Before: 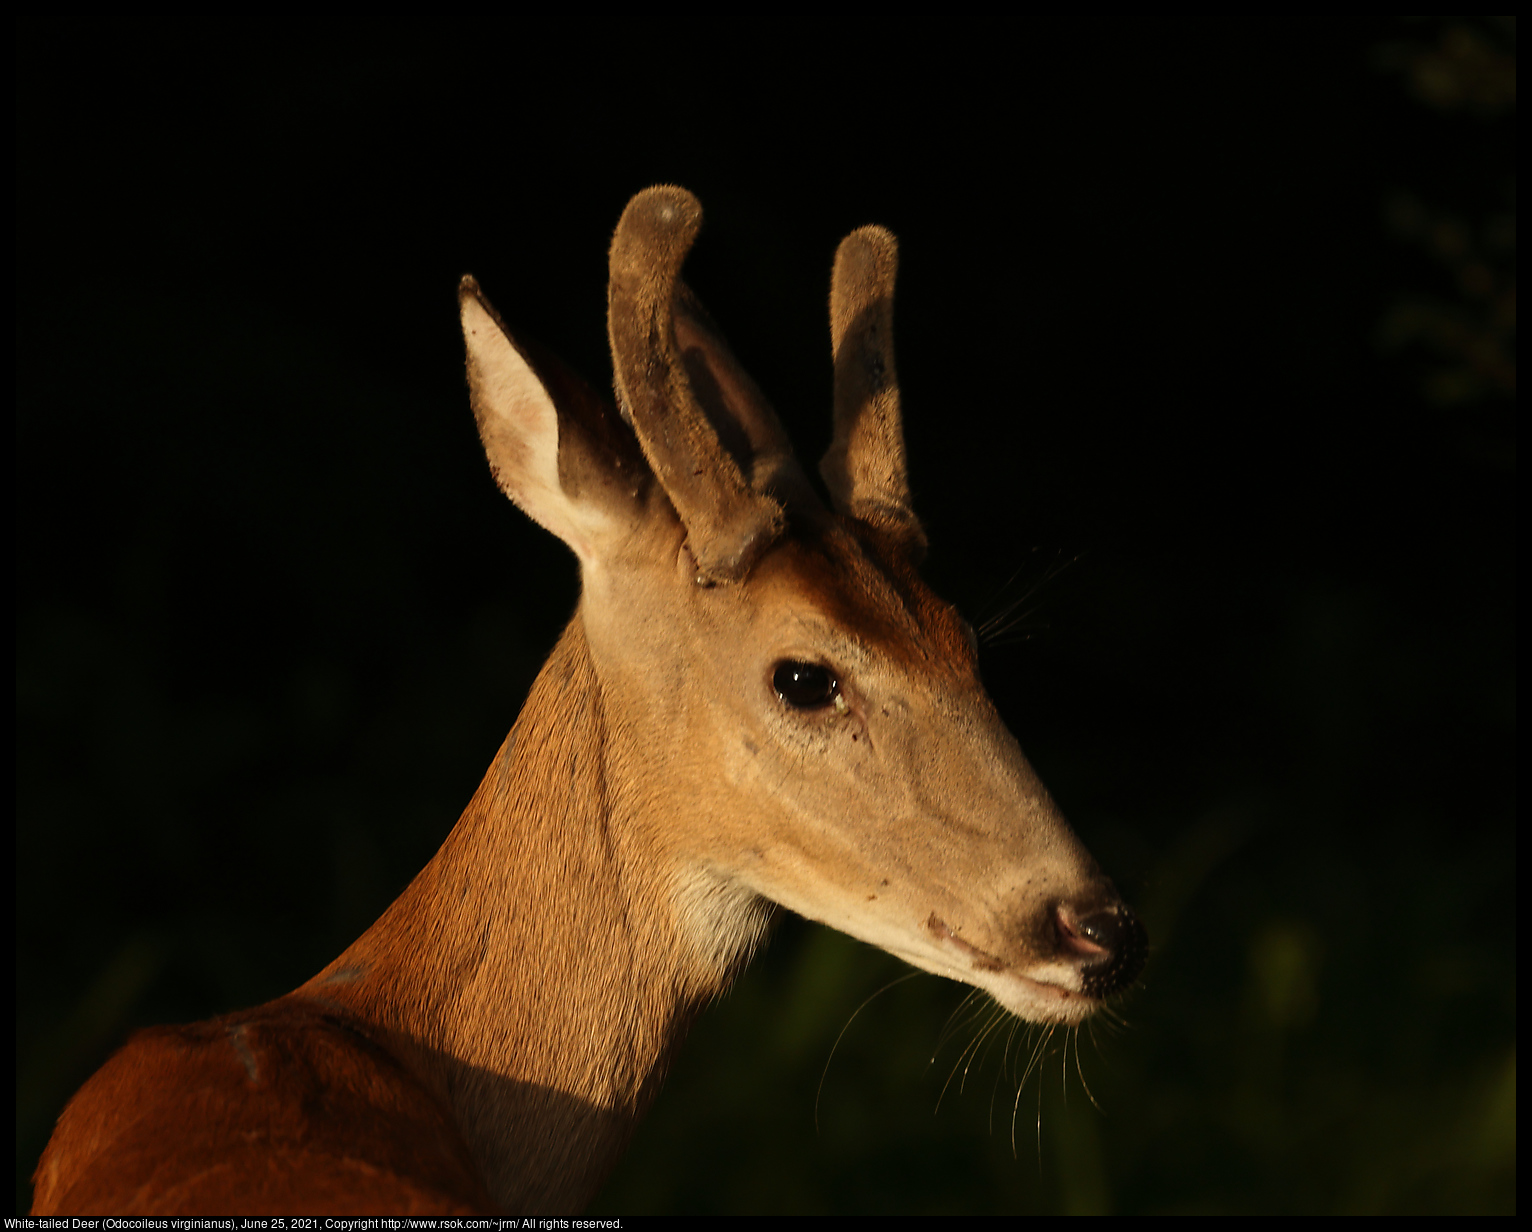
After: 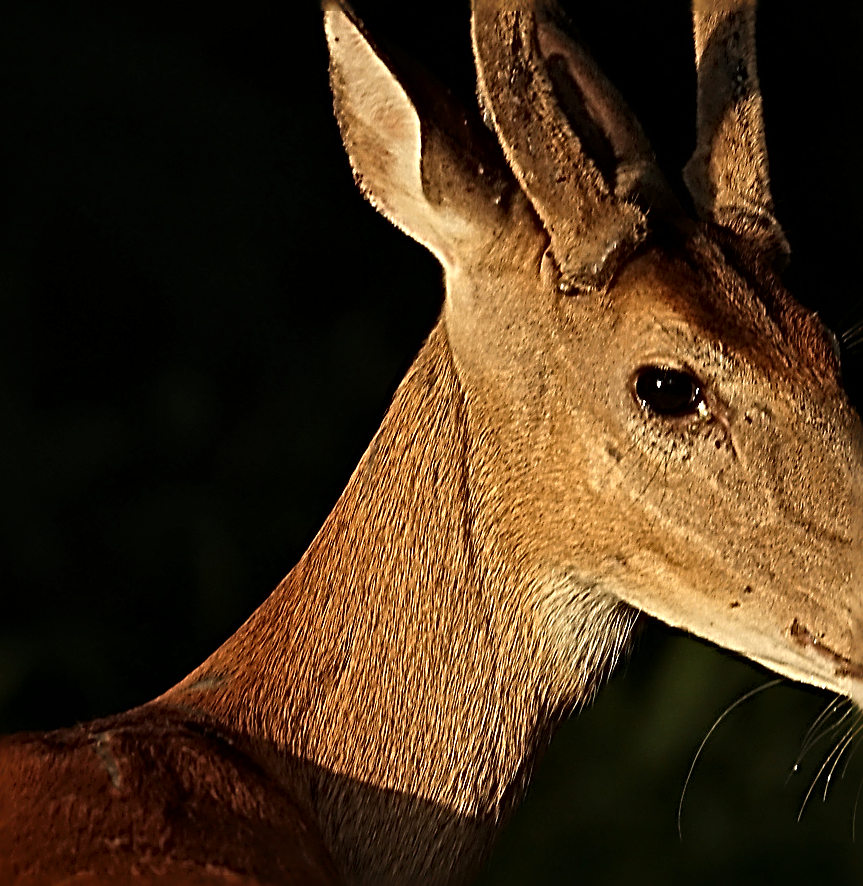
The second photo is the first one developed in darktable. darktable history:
crop: left 9.006%, top 23.833%, right 34.63%, bottom 4.177%
sharpen: radius 4.045, amount 1.99
local contrast: mode bilateral grid, contrast 20, coarseness 50, detail 147%, midtone range 0.2
